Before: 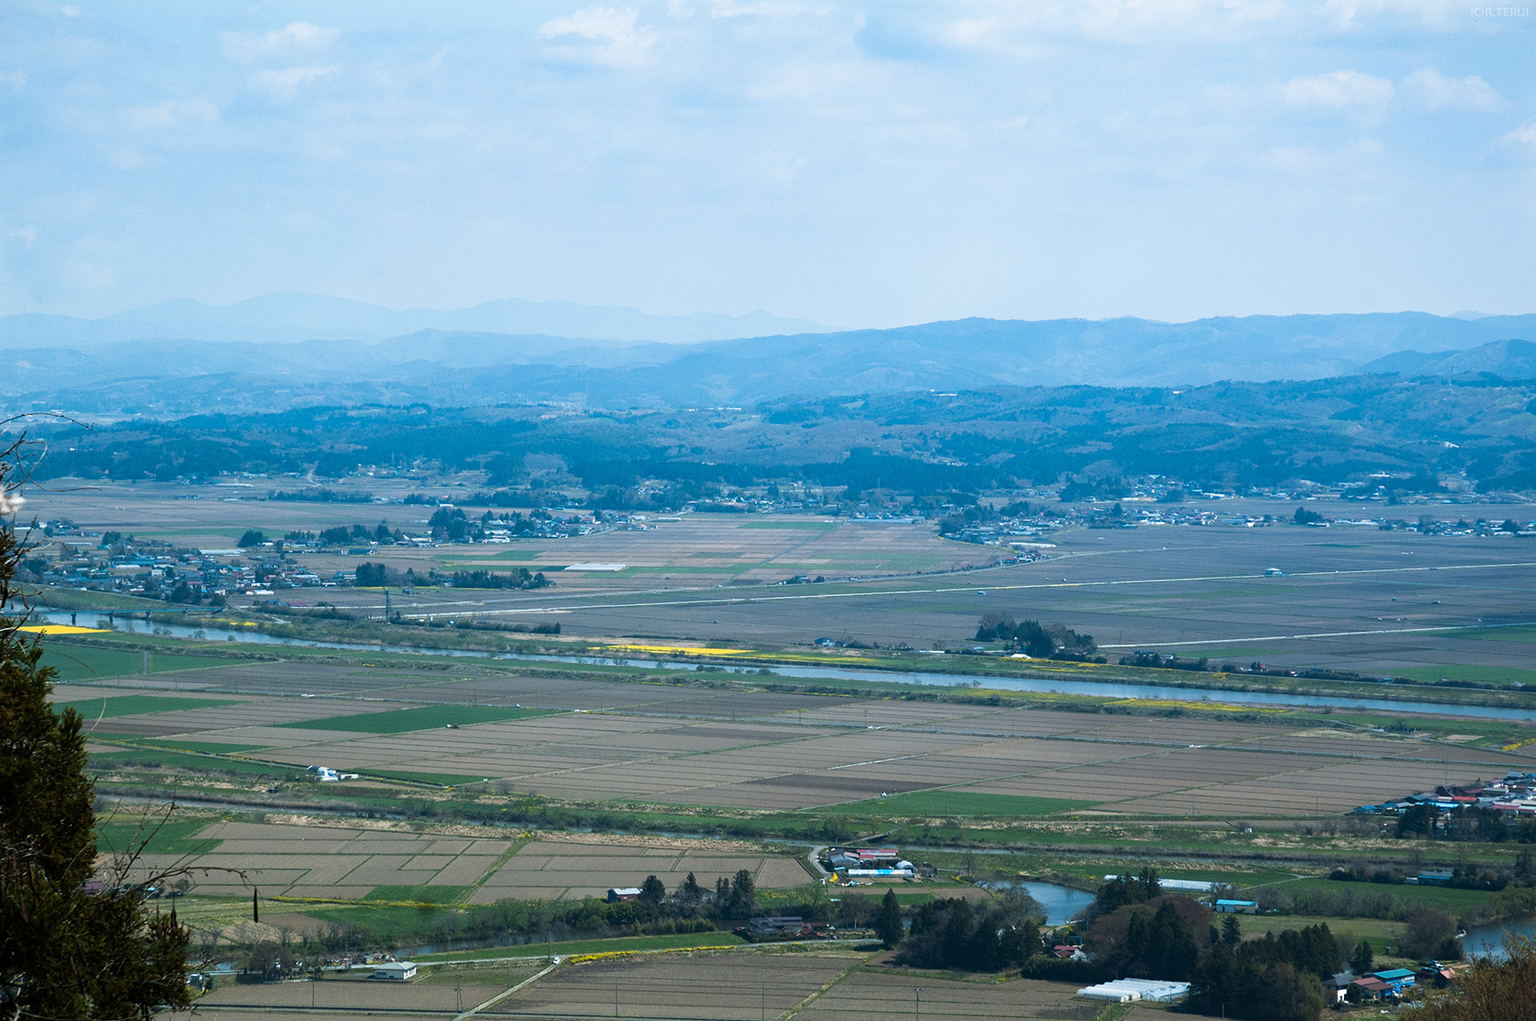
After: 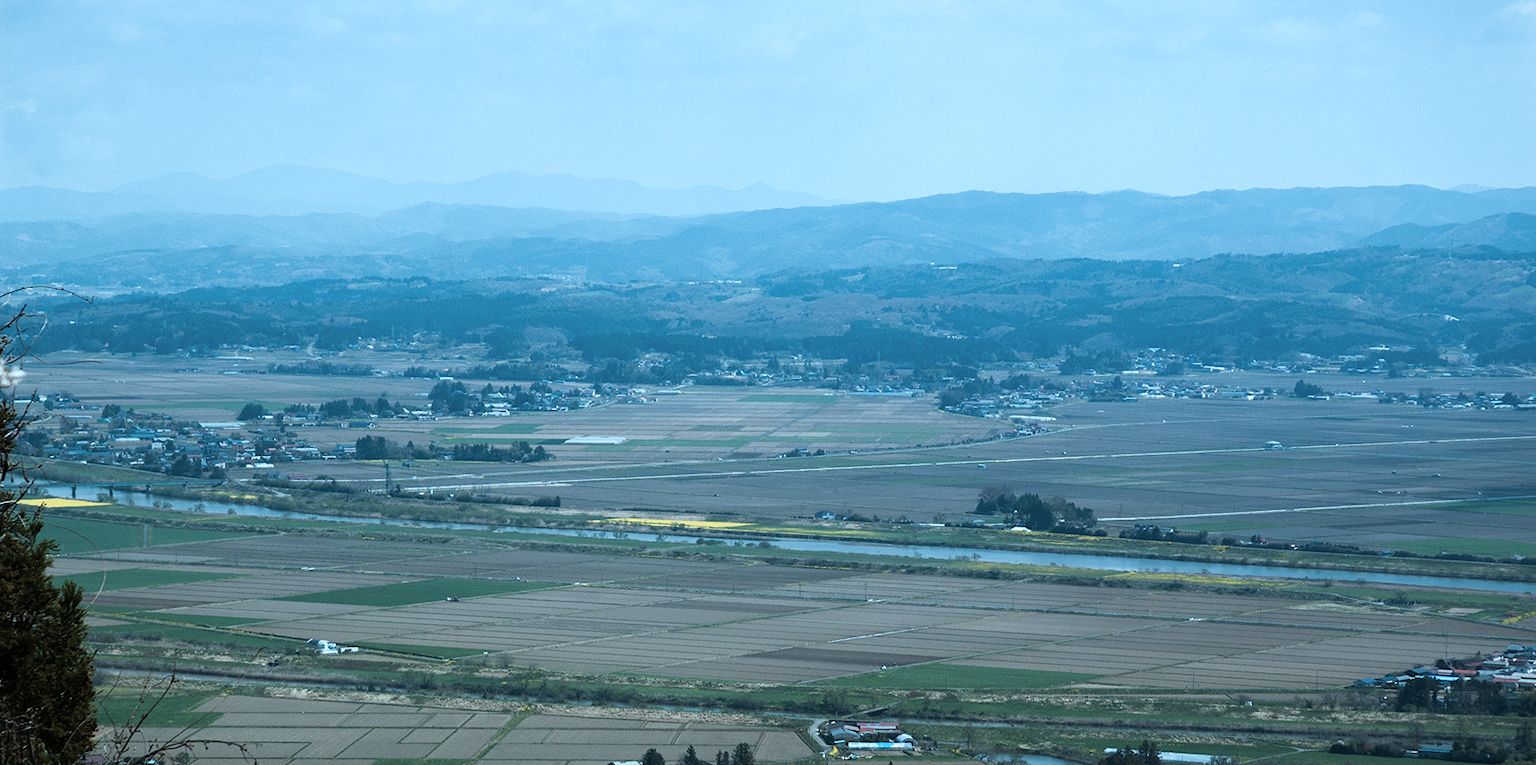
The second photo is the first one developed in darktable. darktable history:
crop and rotate: top 12.5%, bottom 12.5%
color correction: highlights a* -12.64, highlights b* -18.1, saturation 0.7
